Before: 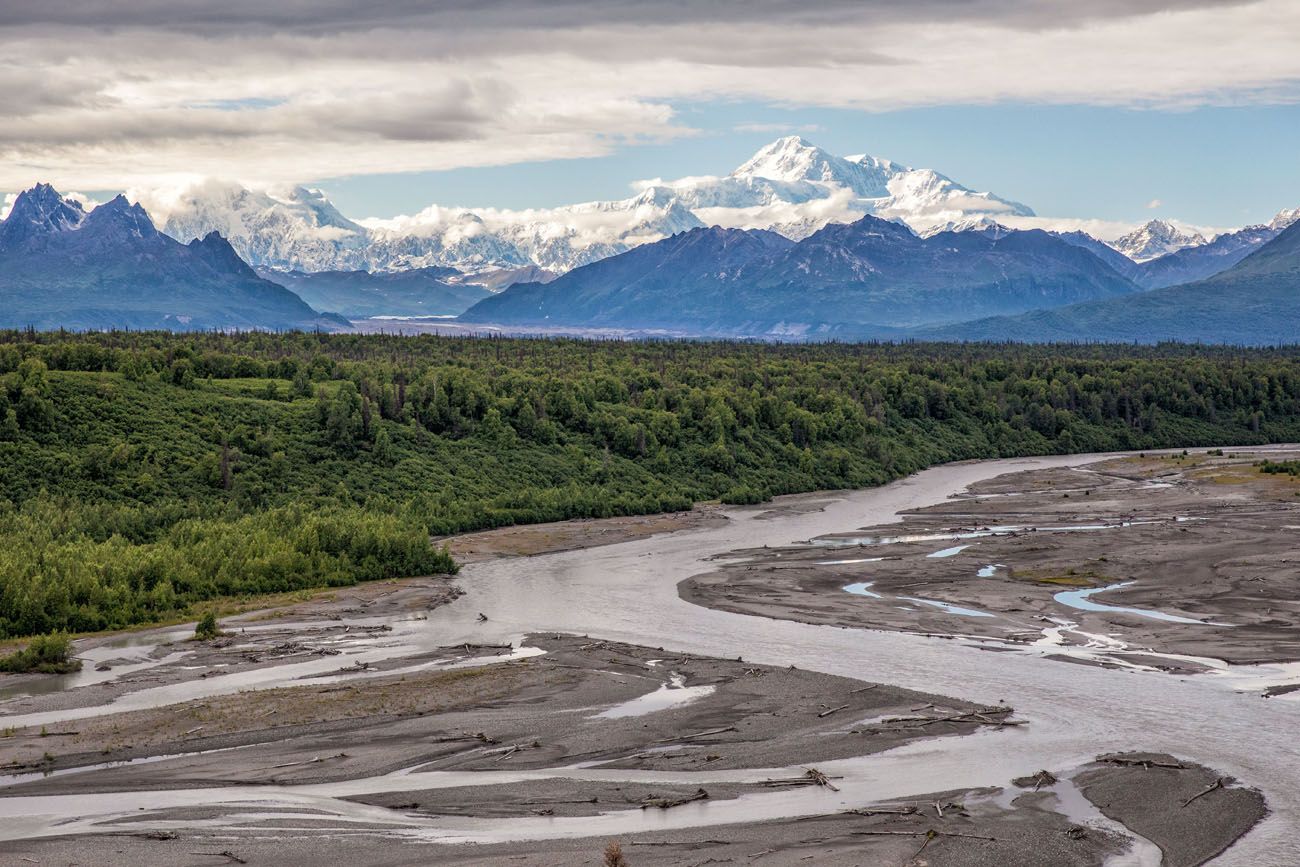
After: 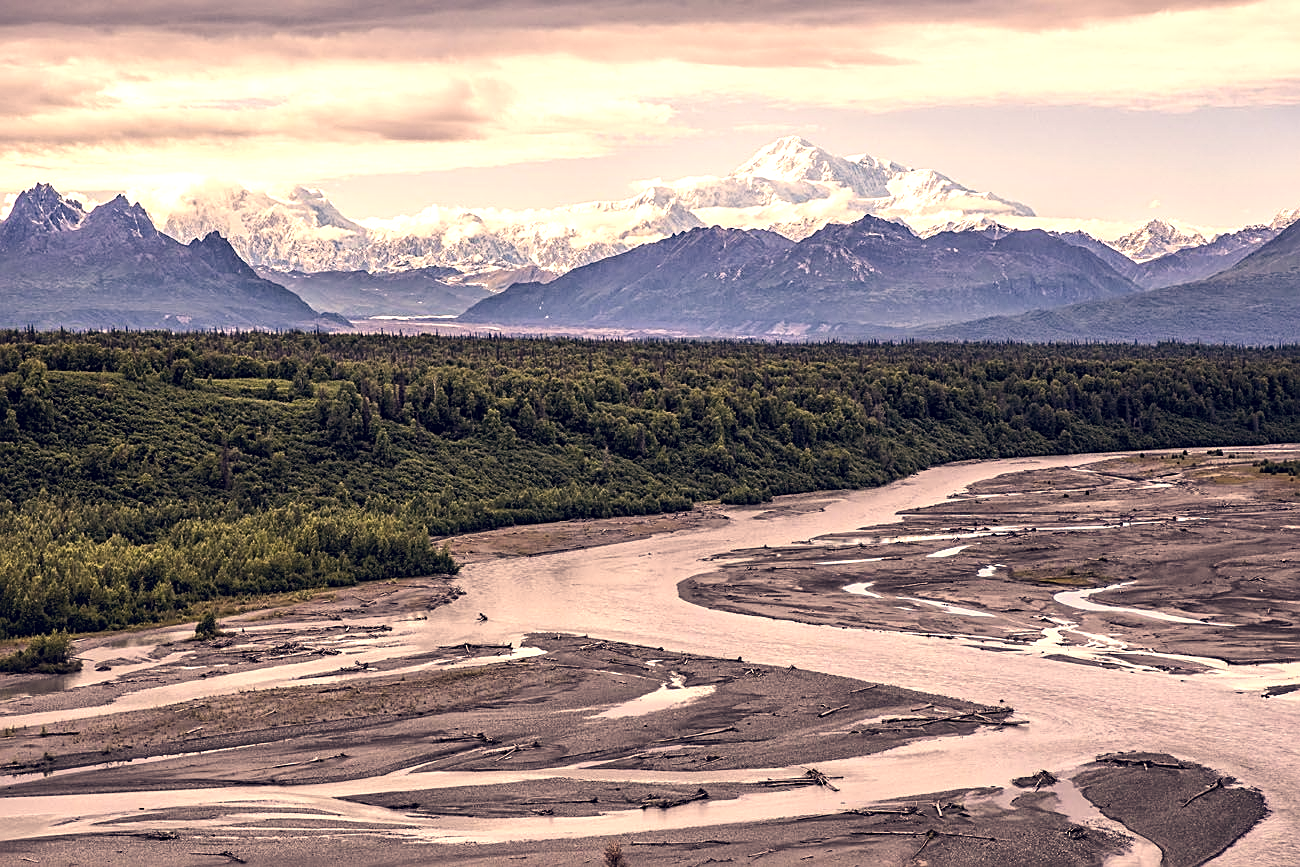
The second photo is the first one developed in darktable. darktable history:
color correction: highlights a* 19.59, highlights b* 27.49, shadows a* 3.46, shadows b* -17.28, saturation 0.73
sharpen: on, module defaults
tone equalizer: -8 EV -0.75 EV, -7 EV -0.7 EV, -6 EV -0.6 EV, -5 EV -0.4 EV, -3 EV 0.4 EV, -2 EV 0.6 EV, -1 EV 0.7 EV, +0 EV 0.75 EV, edges refinement/feathering 500, mask exposure compensation -1.57 EV, preserve details no
